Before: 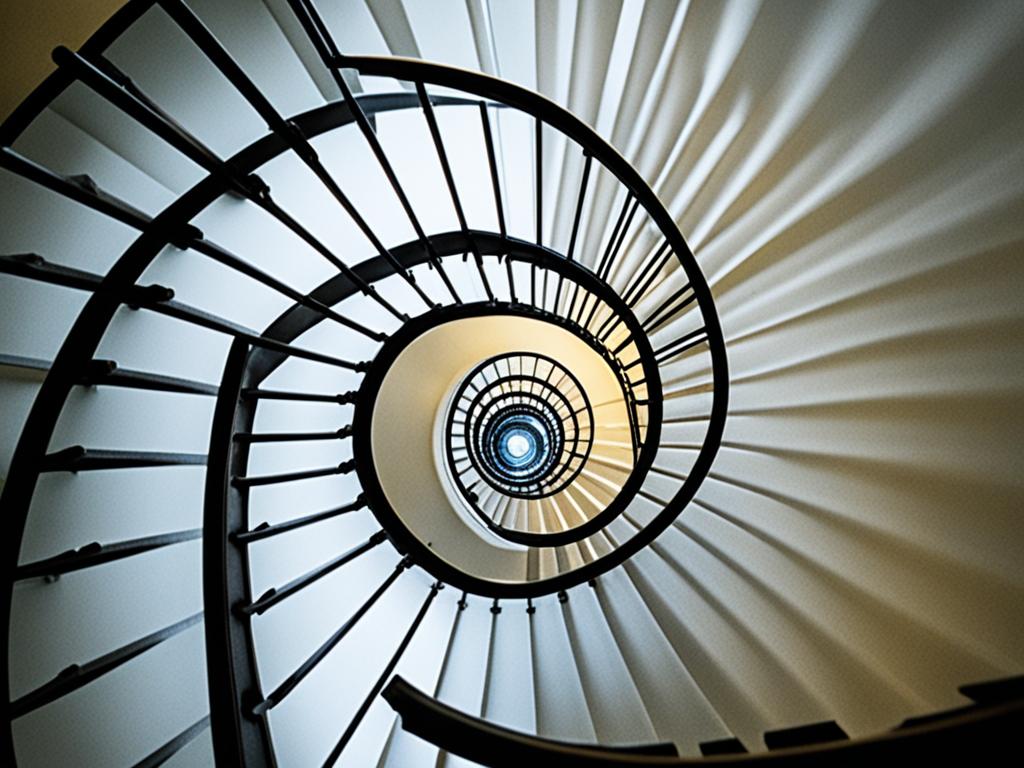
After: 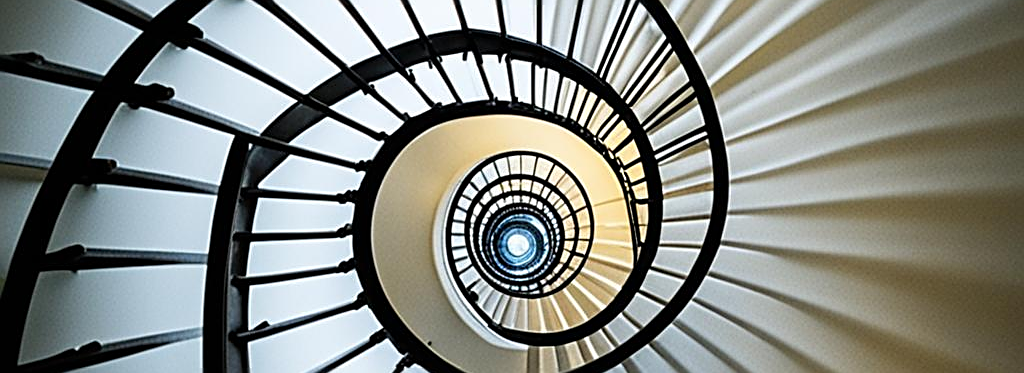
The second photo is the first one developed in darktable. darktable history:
crop and rotate: top 26.268%, bottom 25.11%
sharpen: on, module defaults
